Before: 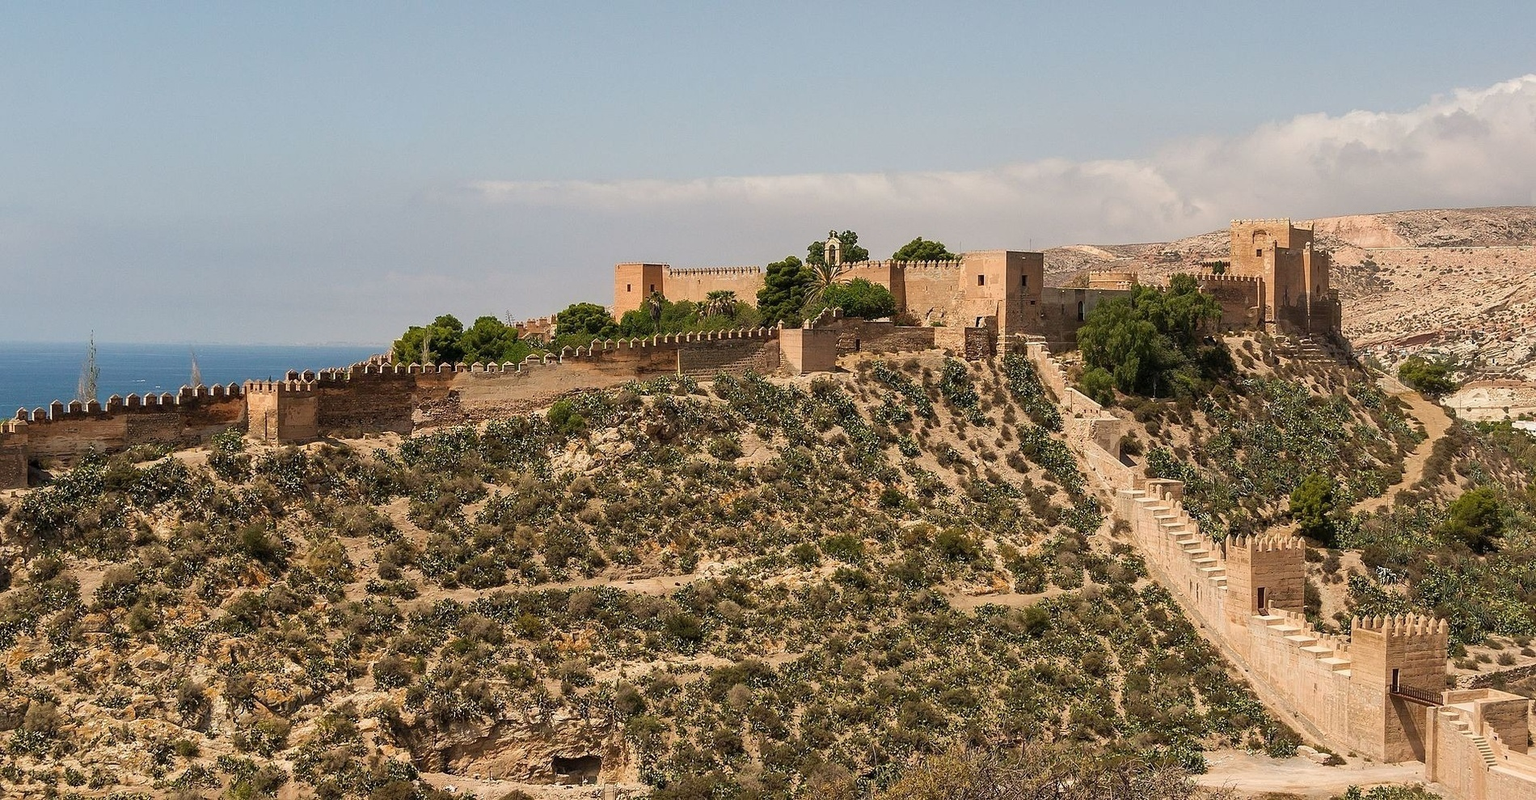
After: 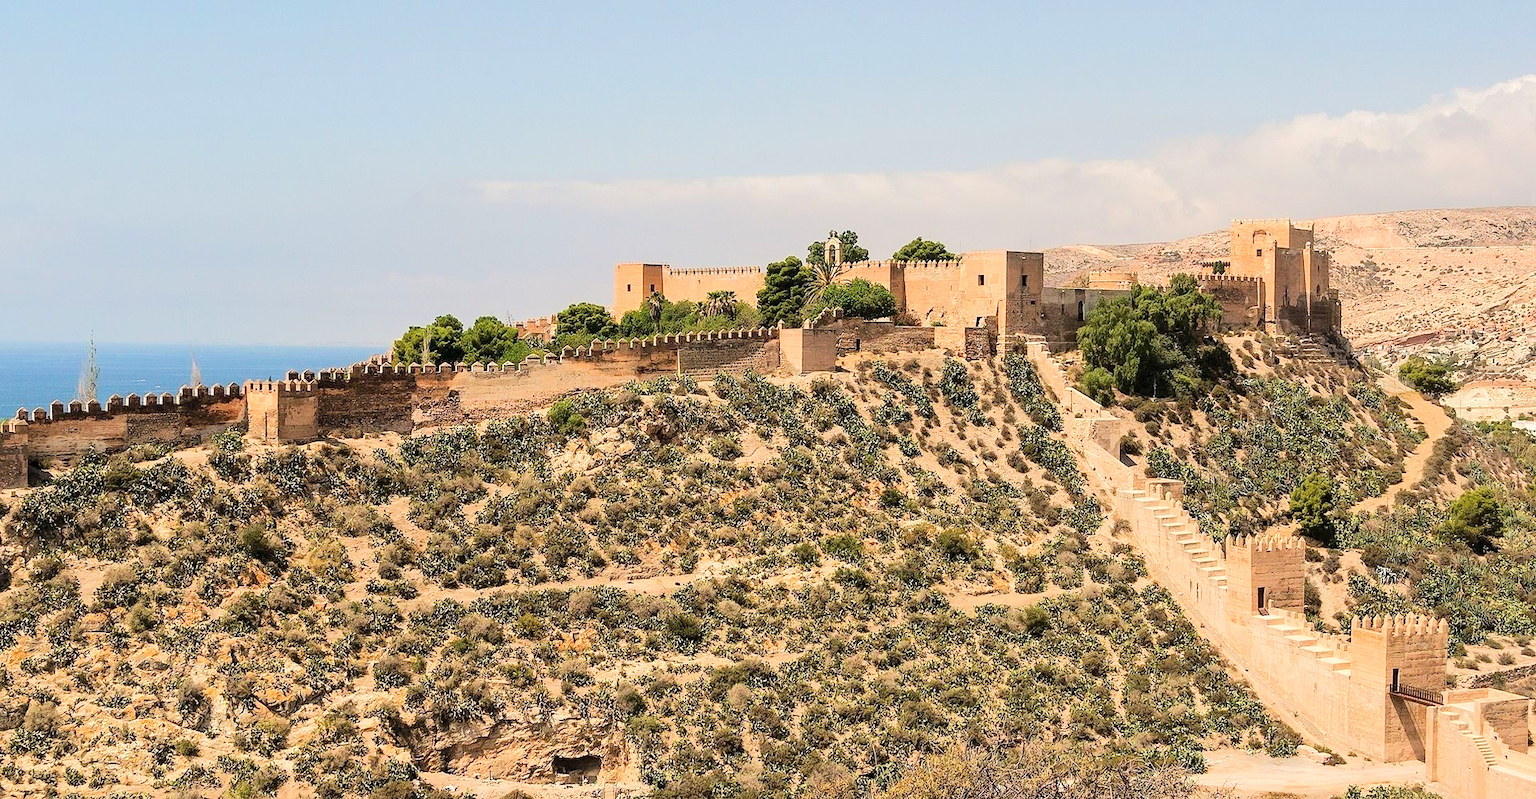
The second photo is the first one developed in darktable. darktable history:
tone equalizer: -7 EV 0.141 EV, -6 EV 0.61 EV, -5 EV 1.17 EV, -4 EV 1.37 EV, -3 EV 1.14 EV, -2 EV 0.6 EV, -1 EV 0.163 EV, edges refinement/feathering 500, mask exposure compensation -1.57 EV, preserve details no
